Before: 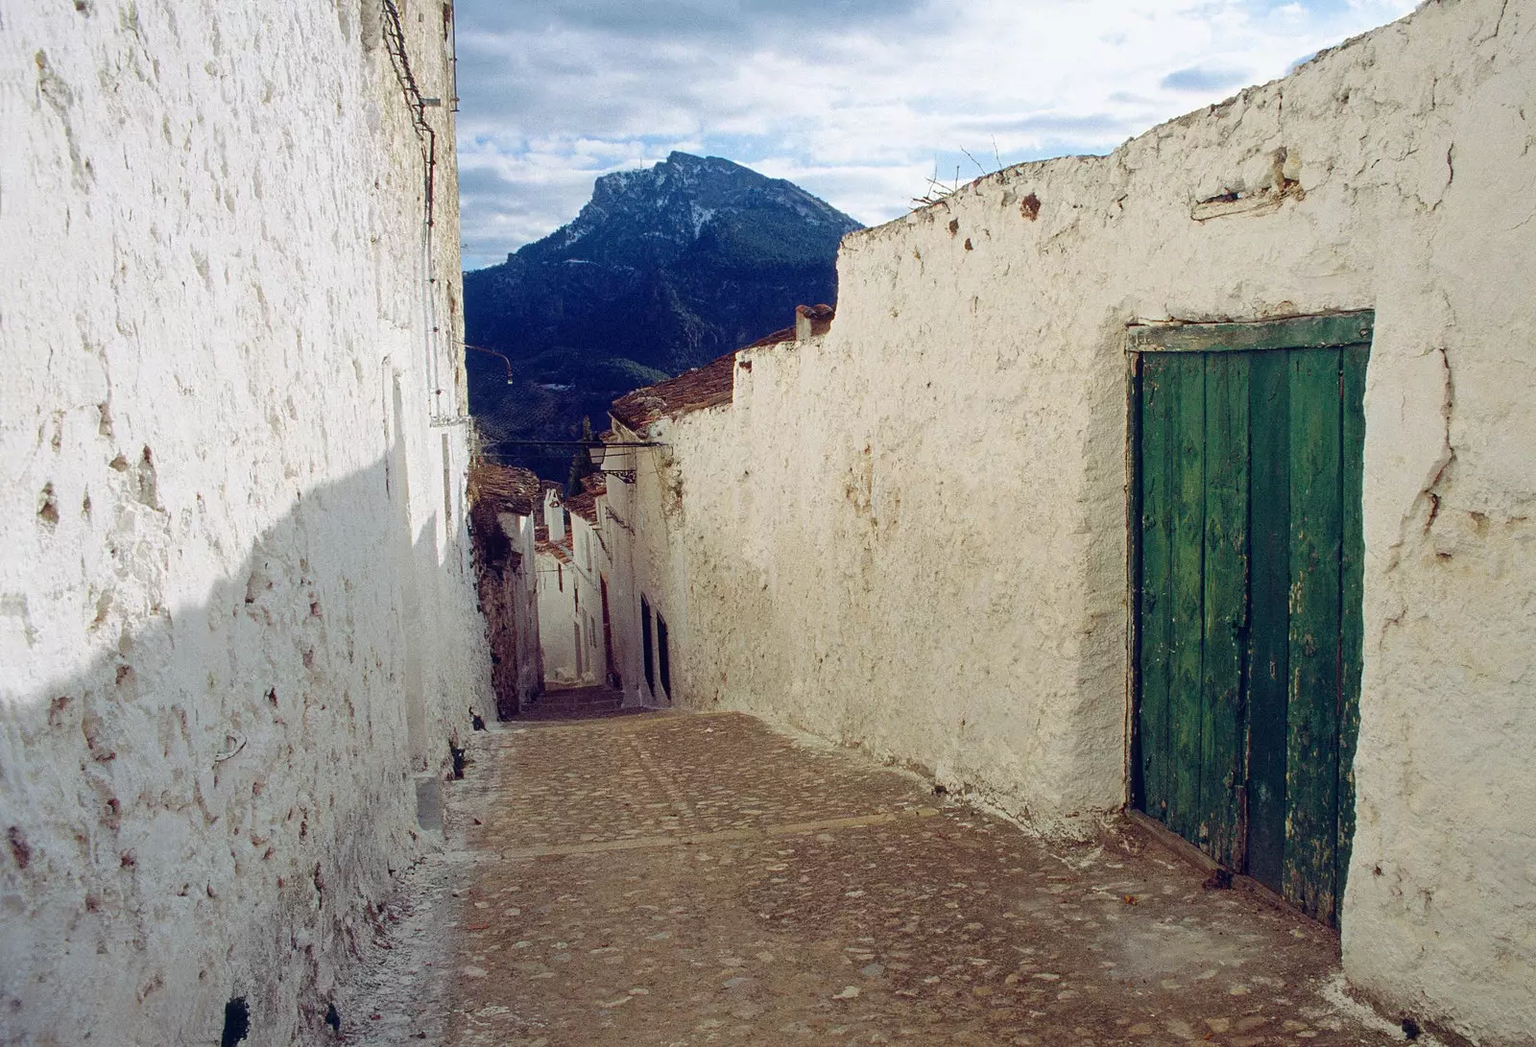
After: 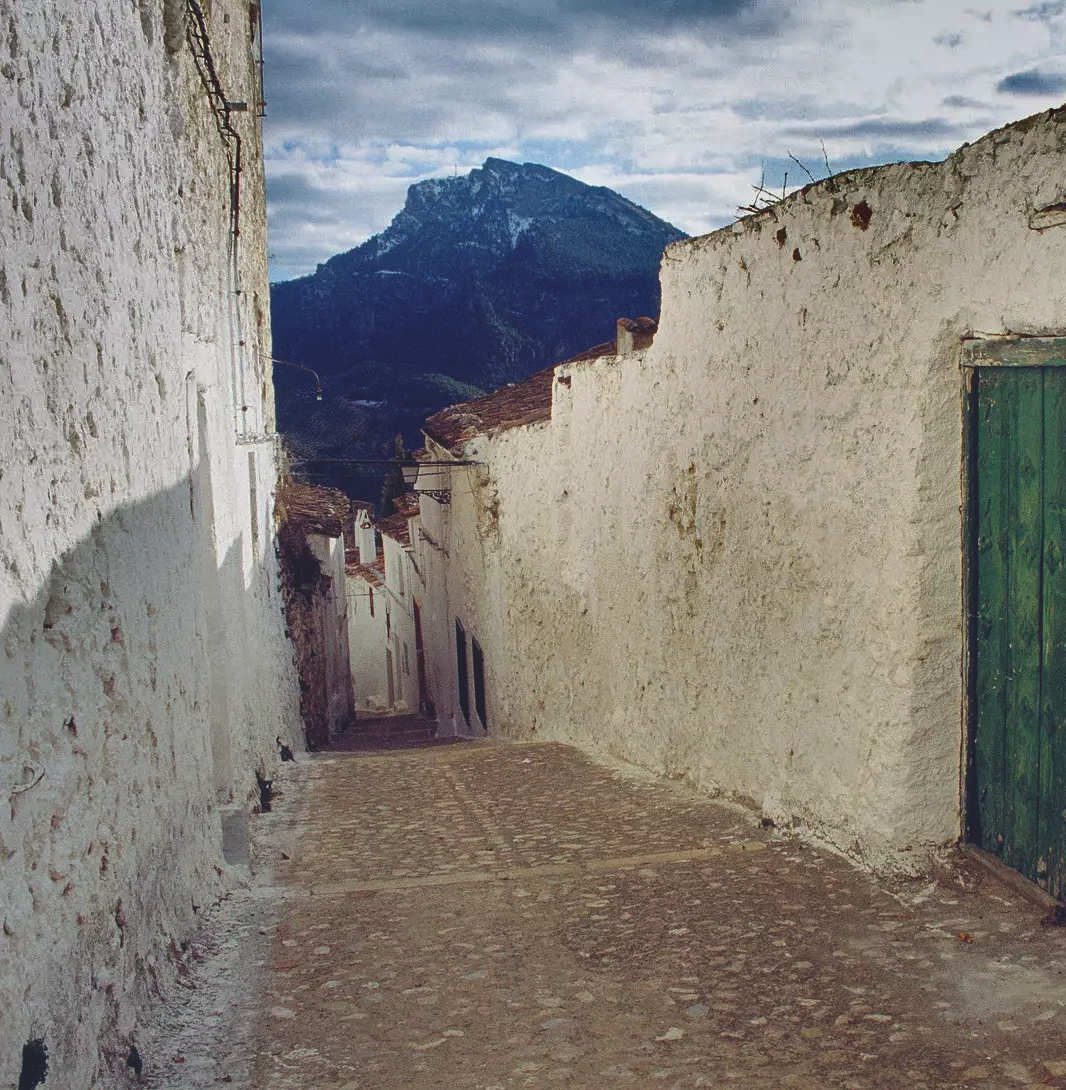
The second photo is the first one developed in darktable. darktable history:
crop and rotate: left 13.342%, right 19.991%
shadows and highlights: shadows 24.5, highlights -78.15, soften with gaussian
exposure: black level correction -0.015, exposure -0.125 EV, compensate highlight preservation false
